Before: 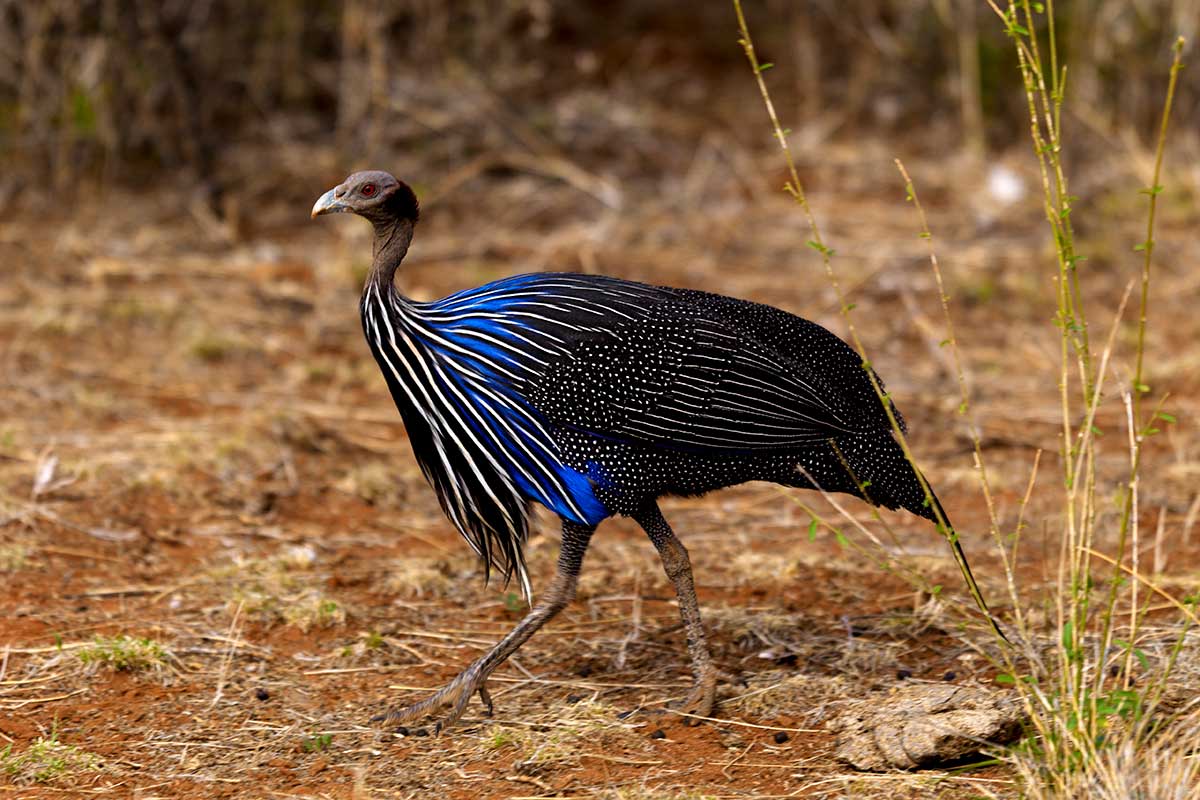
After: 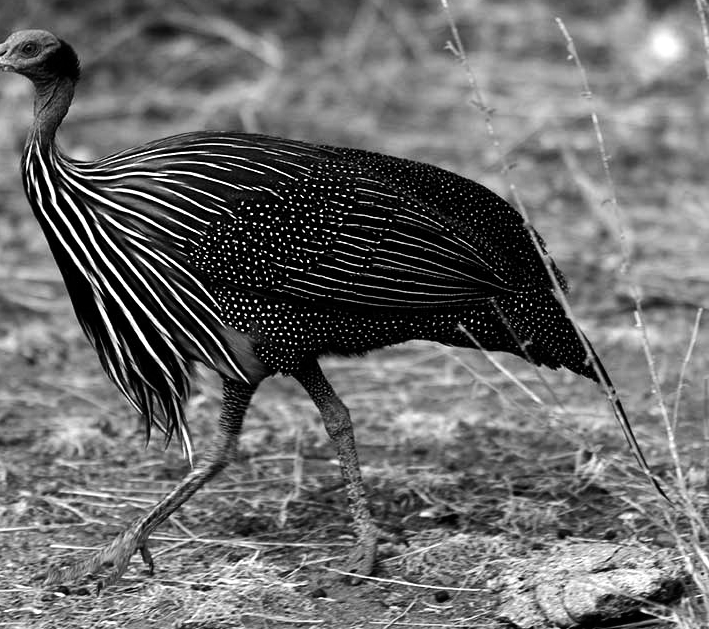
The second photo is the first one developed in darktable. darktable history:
monochrome: on, module defaults
tone equalizer: -8 EV -0.417 EV, -7 EV -0.389 EV, -6 EV -0.333 EV, -5 EV -0.222 EV, -3 EV 0.222 EV, -2 EV 0.333 EV, -1 EV 0.389 EV, +0 EV 0.417 EV, edges refinement/feathering 500, mask exposure compensation -1.57 EV, preserve details no
crop and rotate: left 28.256%, top 17.734%, right 12.656%, bottom 3.573%
